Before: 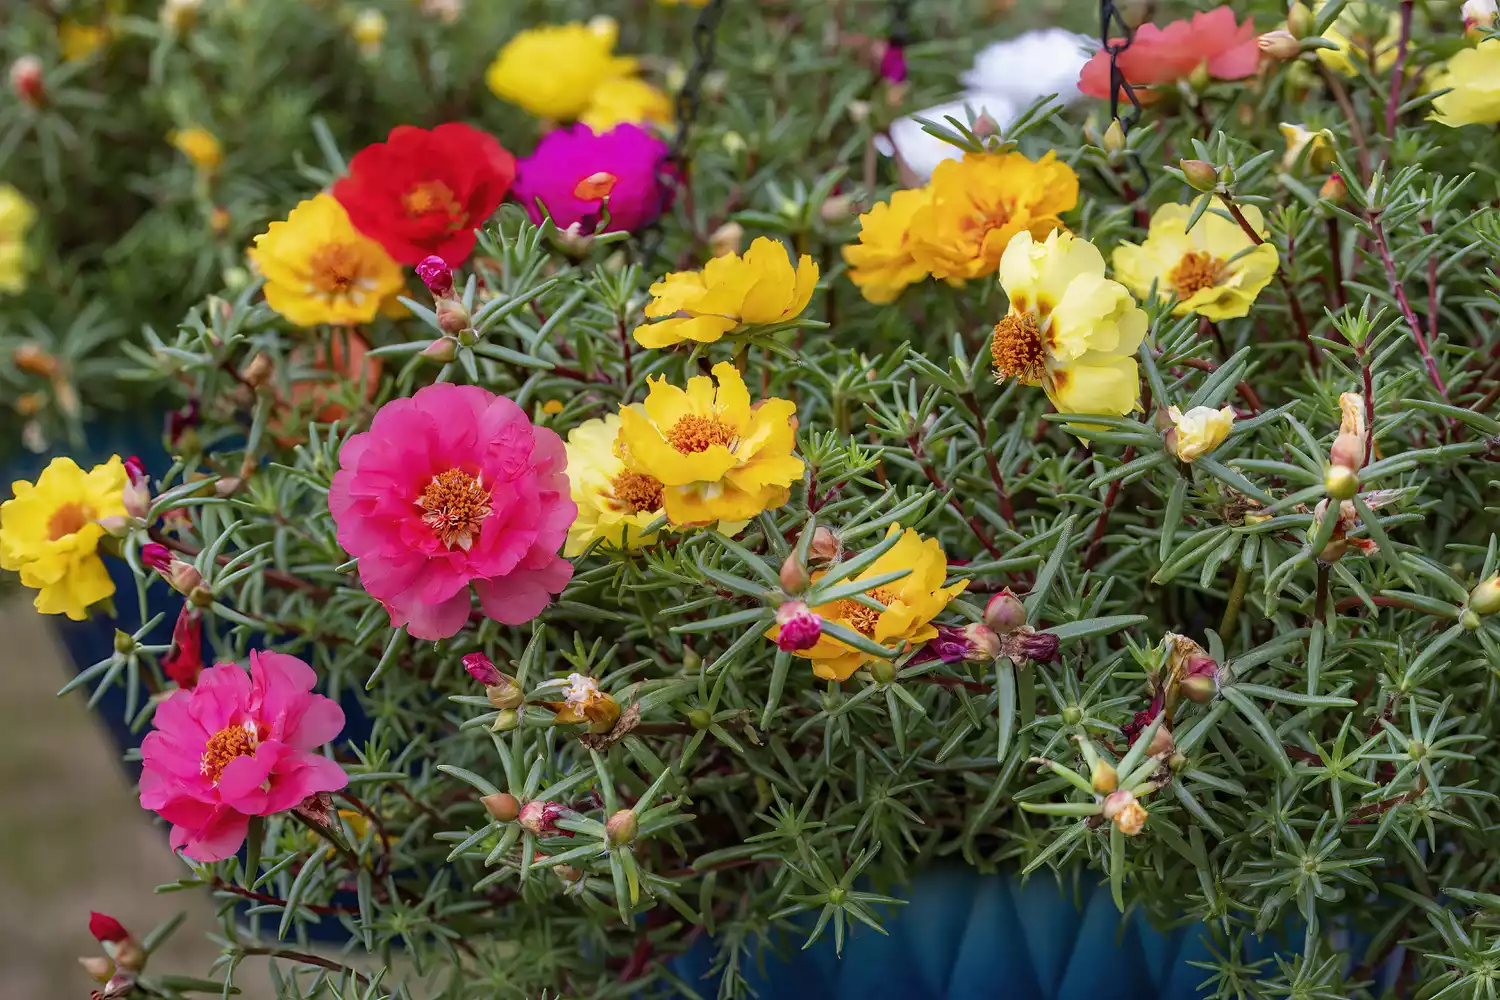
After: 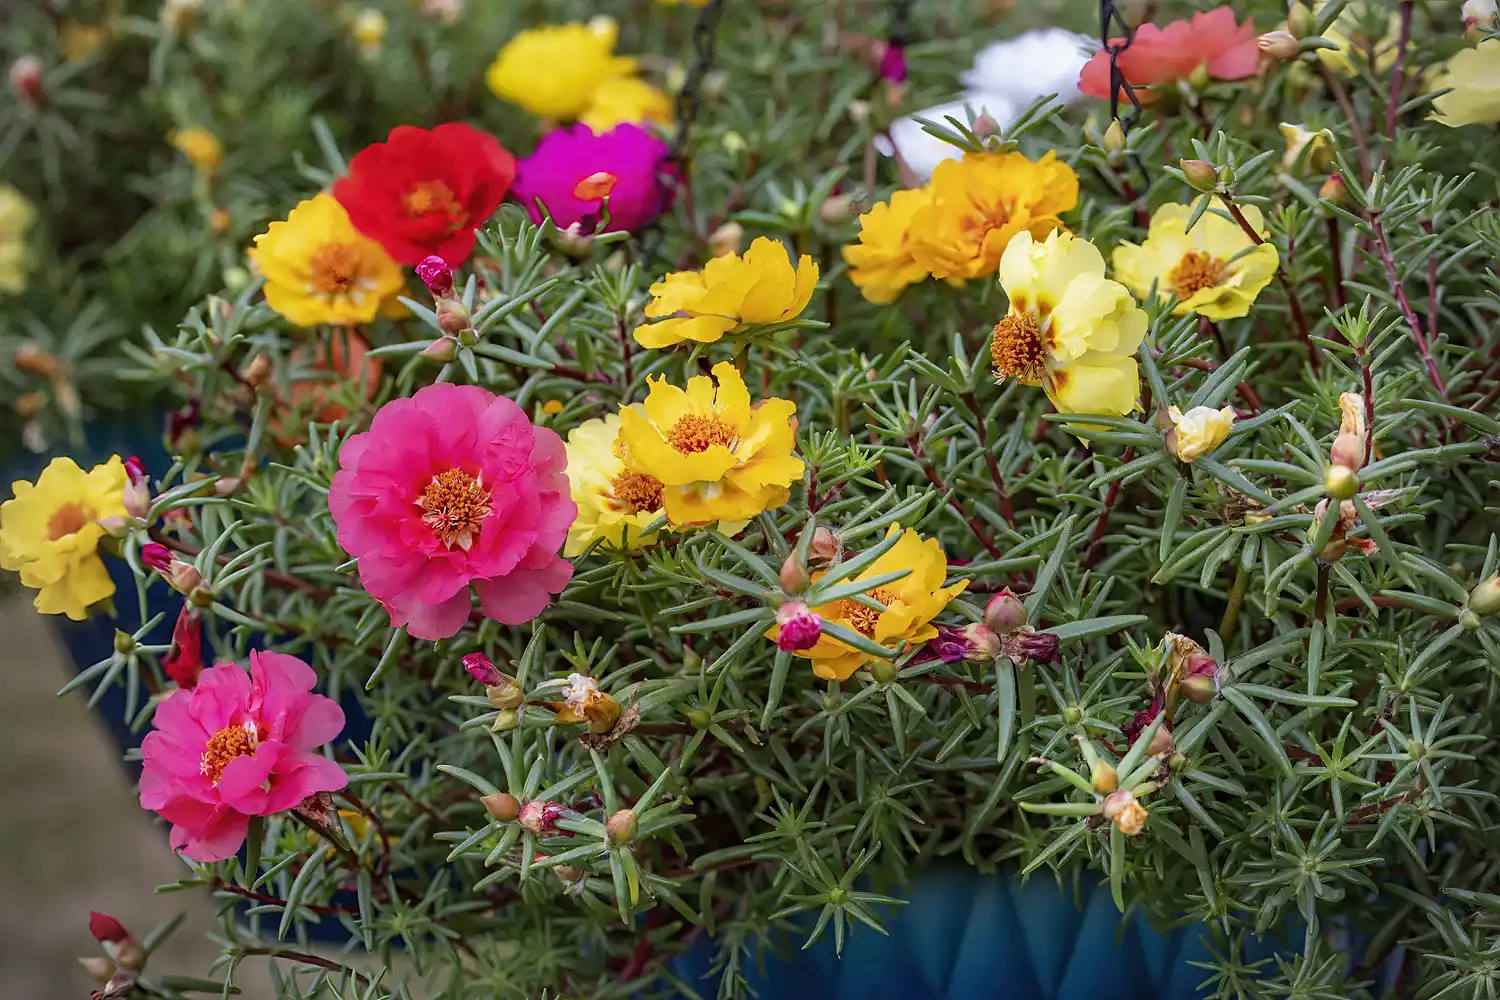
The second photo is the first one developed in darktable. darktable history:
vignetting: fall-off radius 60.92%
sharpen: amount 0.2
